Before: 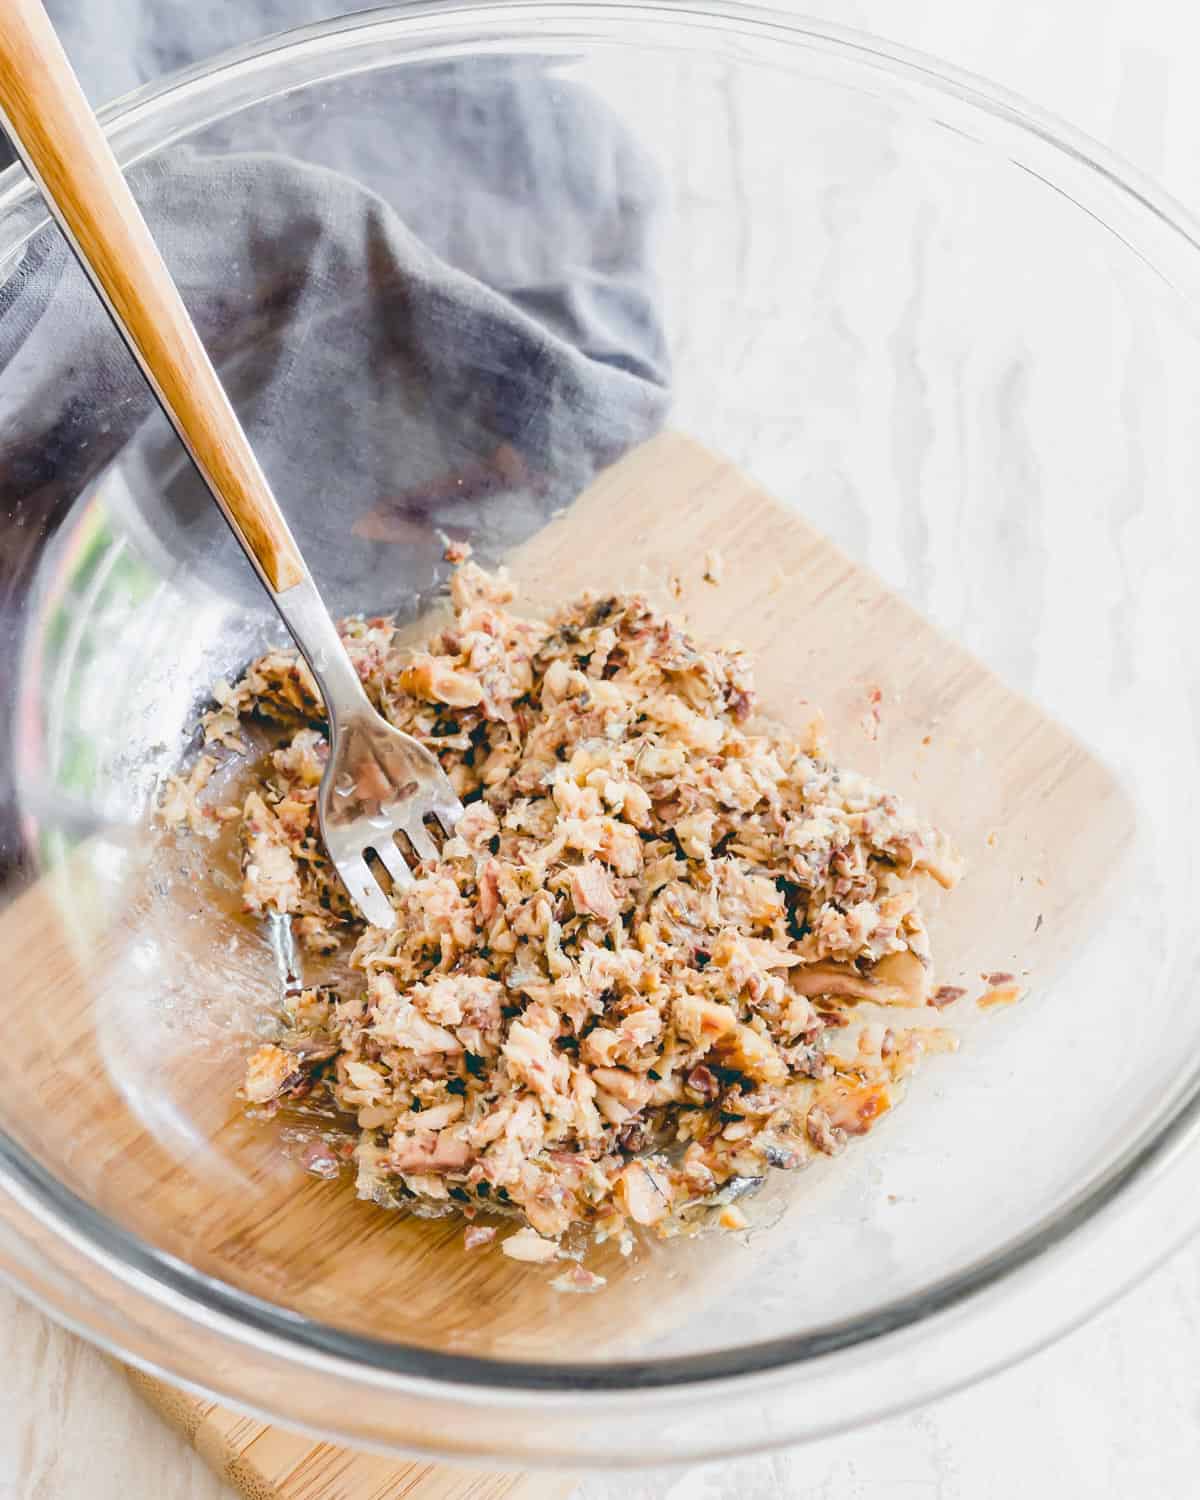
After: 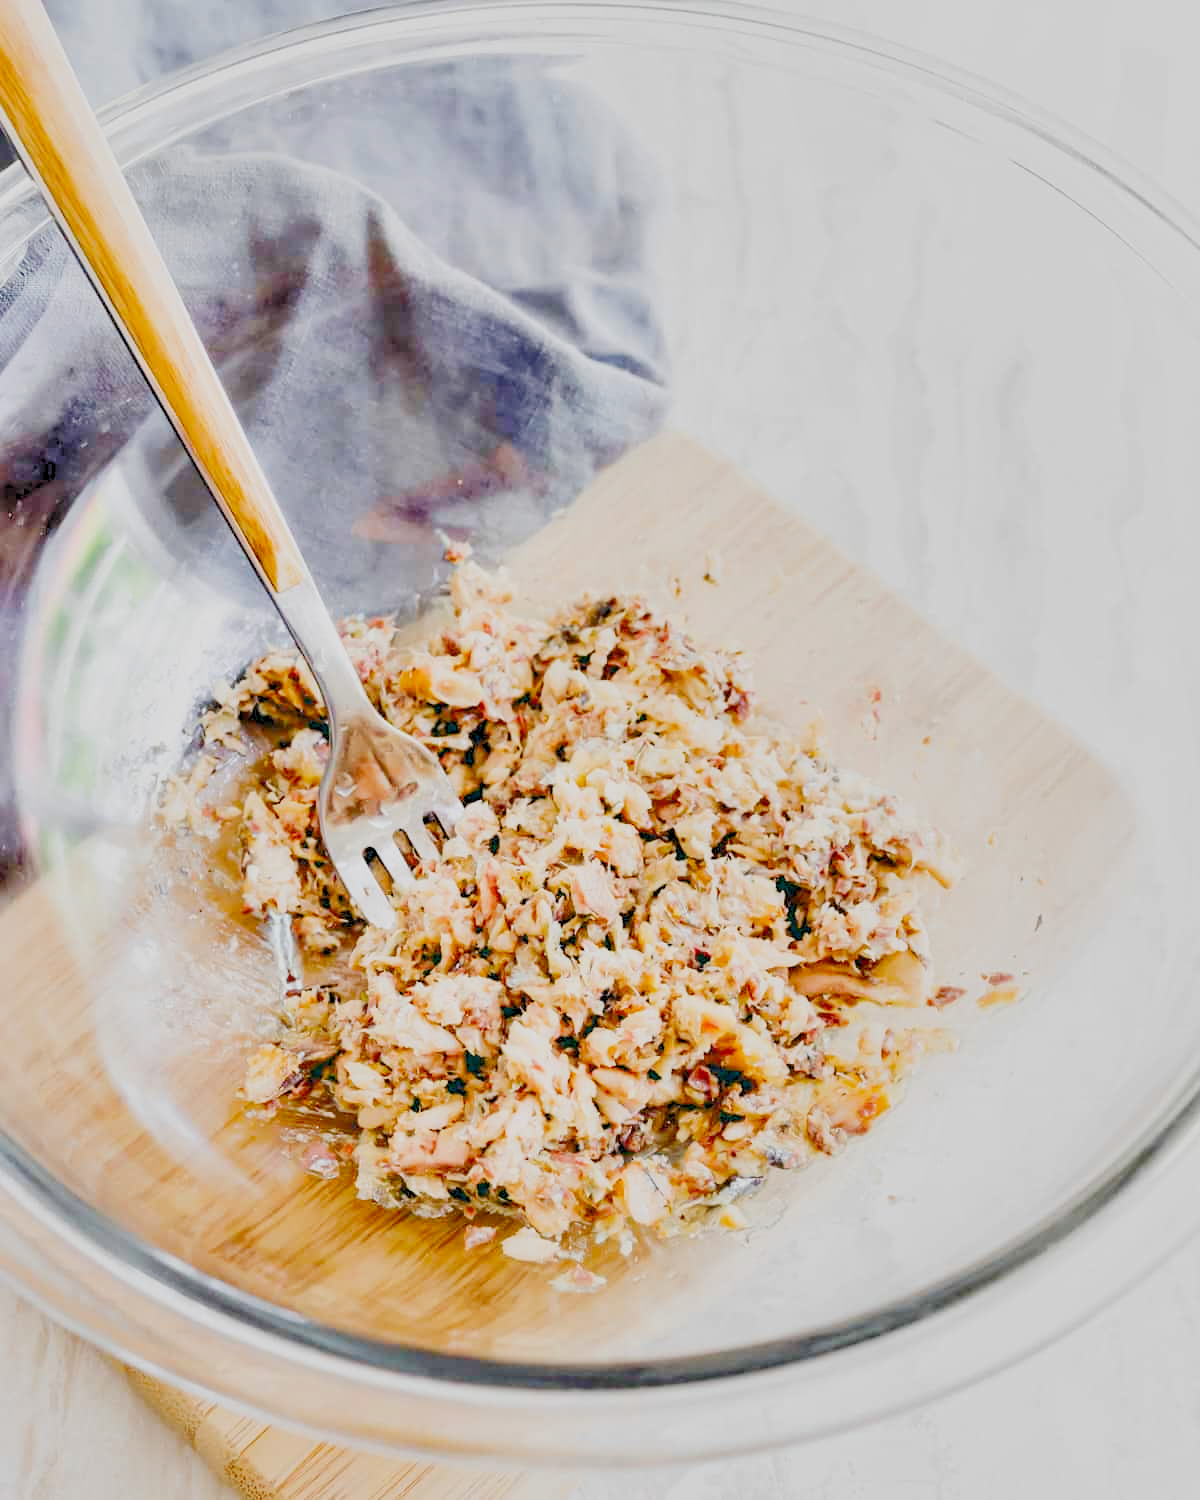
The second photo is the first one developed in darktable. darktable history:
exposure: exposure 1 EV, compensate highlight preservation false
shadows and highlights: shadows 43.71, white point adjustment -1.46, soften with gaussian
filmic rgb: middle gray luminance 30%, black relative exposure -9 EV, white relative exposure 7 EV, threshold 6 EV, target black luminance 0%, hardness 2.94, latitude 2.04%, contrast 0.963, highlights saturation mix 5%, shadows ↔ highlights balance 12.16%, add noise in highlights 0, preserve chrominance no, color science v3 (2019), use custom middle-gray values true, iterations of high-quality reconstruction 0, contrast in highlights soft, enable highlight reconstruction true
levels: levels [0.072, 0.414, 0.976]
